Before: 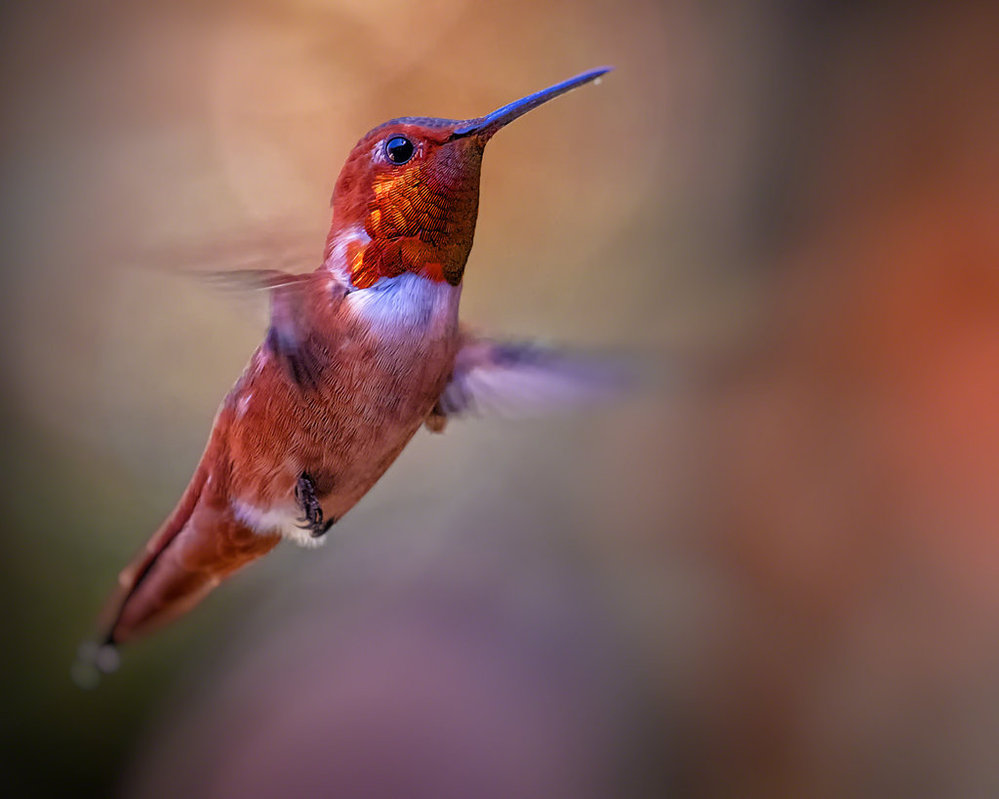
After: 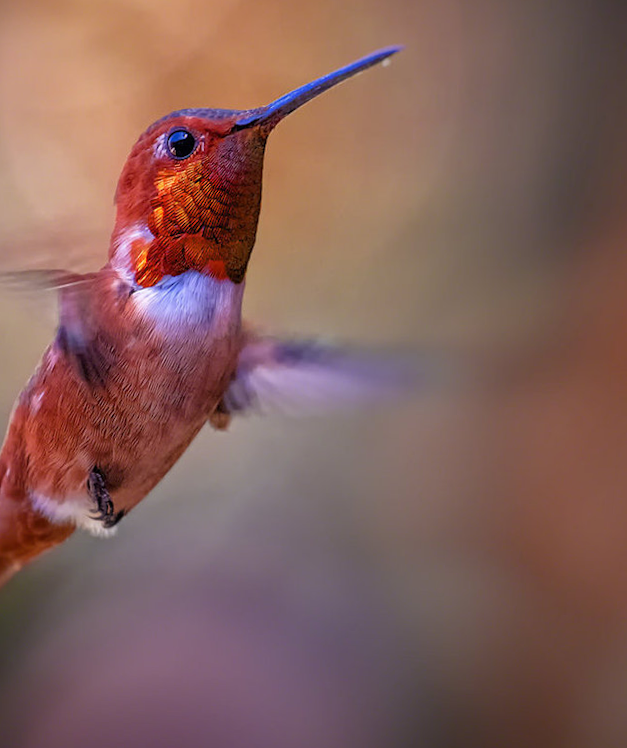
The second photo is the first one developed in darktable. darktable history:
white balance: emerald 1
rotate and perspective: rotation 0.062°, lens shift (vertical) 0.115, lens shift (horizontal) -0.133, crop left 0.047, crop right 0.94, crop top 0.061, crop bottom 0.94
crop: left 16.899%, right 16.556%
